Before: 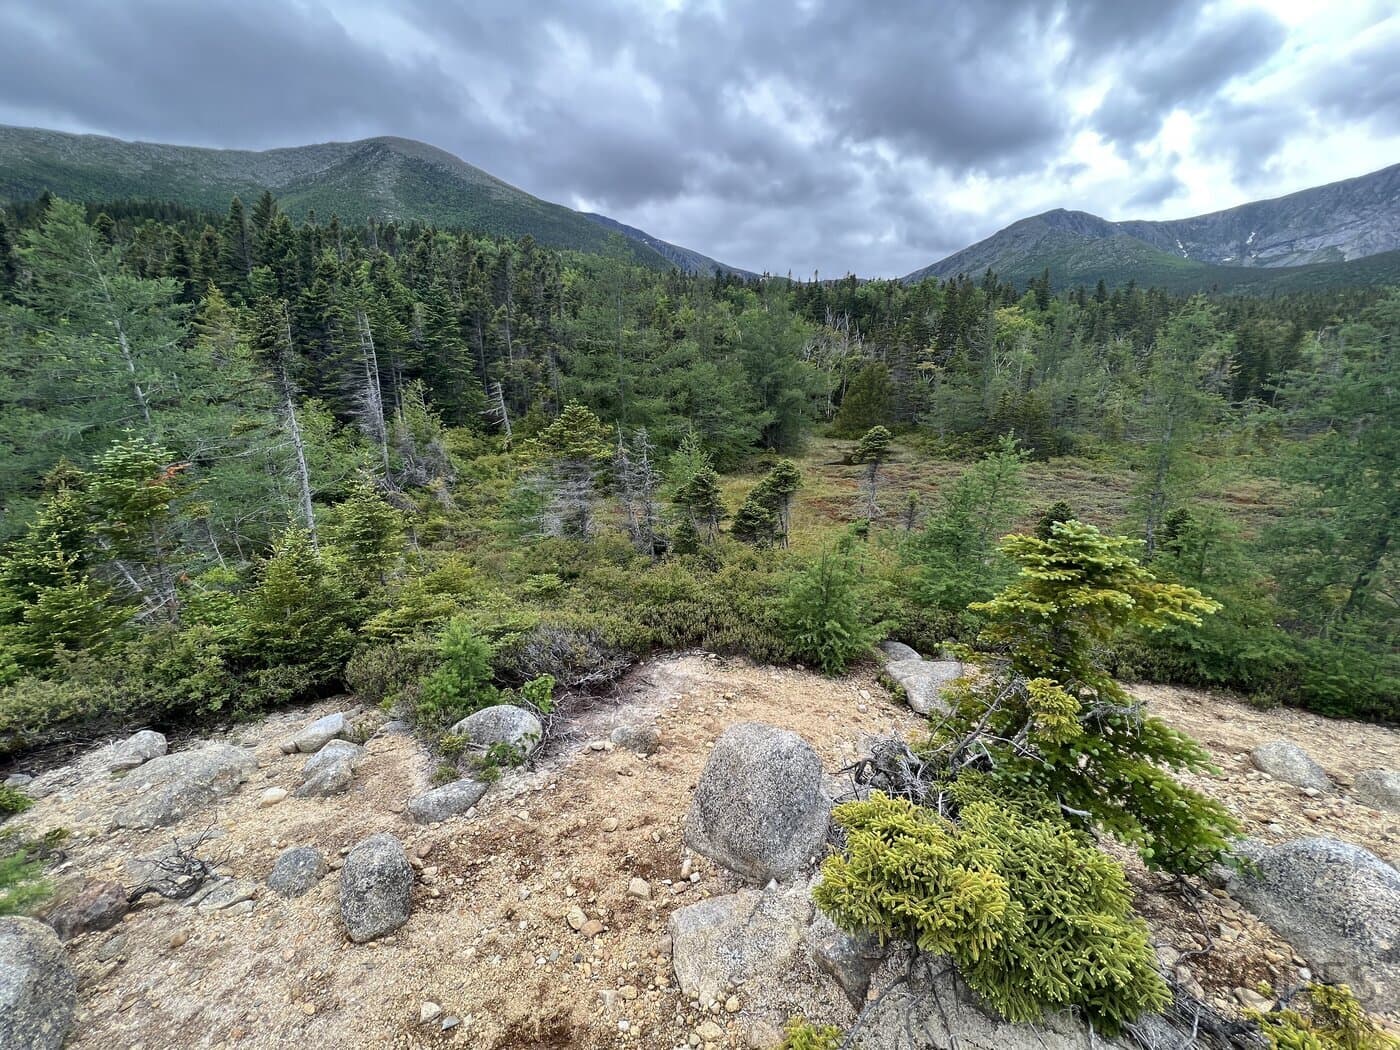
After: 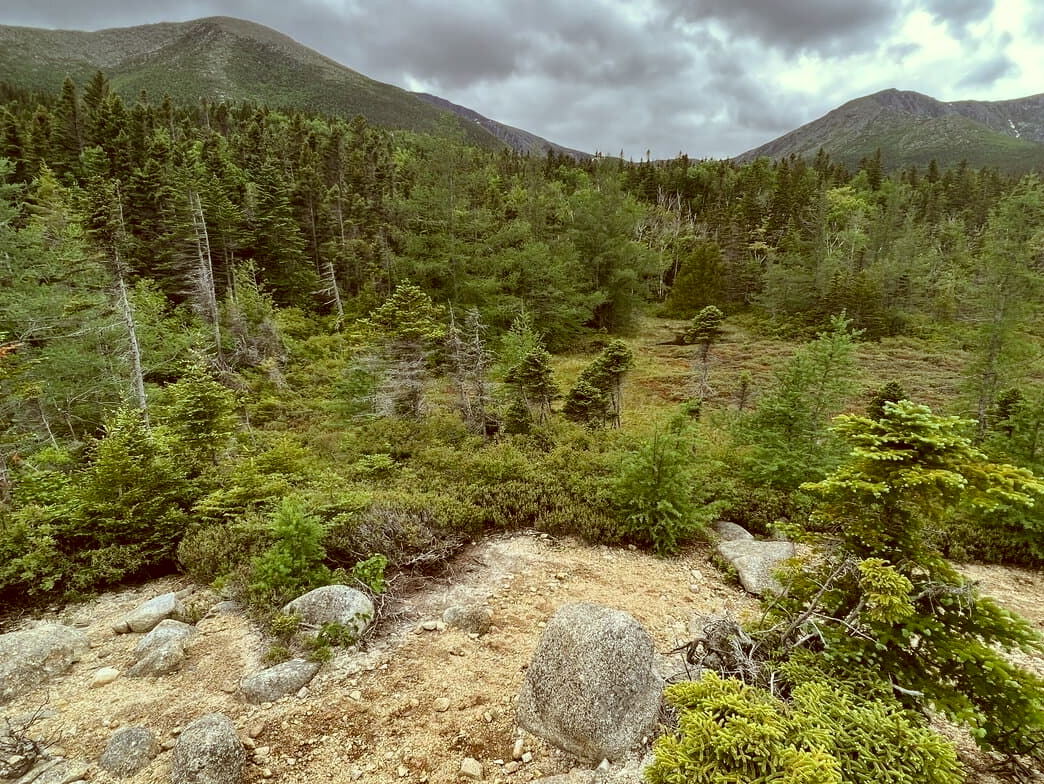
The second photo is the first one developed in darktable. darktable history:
color correction: highlights a* -5.44, highlights b* 9.8, shadows a* 9.64, shadows b* 24.86
crop and rotate: left 12.02%, top 11.442%, right 13.379%, bottom 13.844%
